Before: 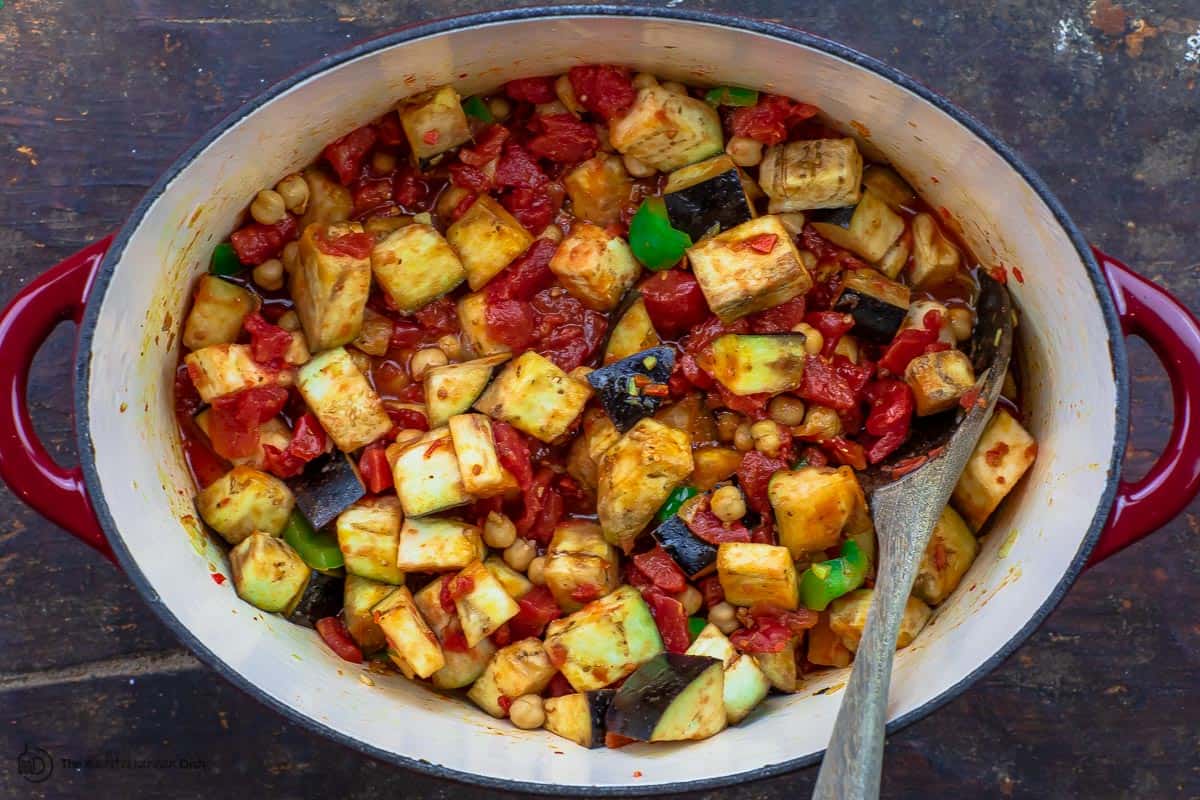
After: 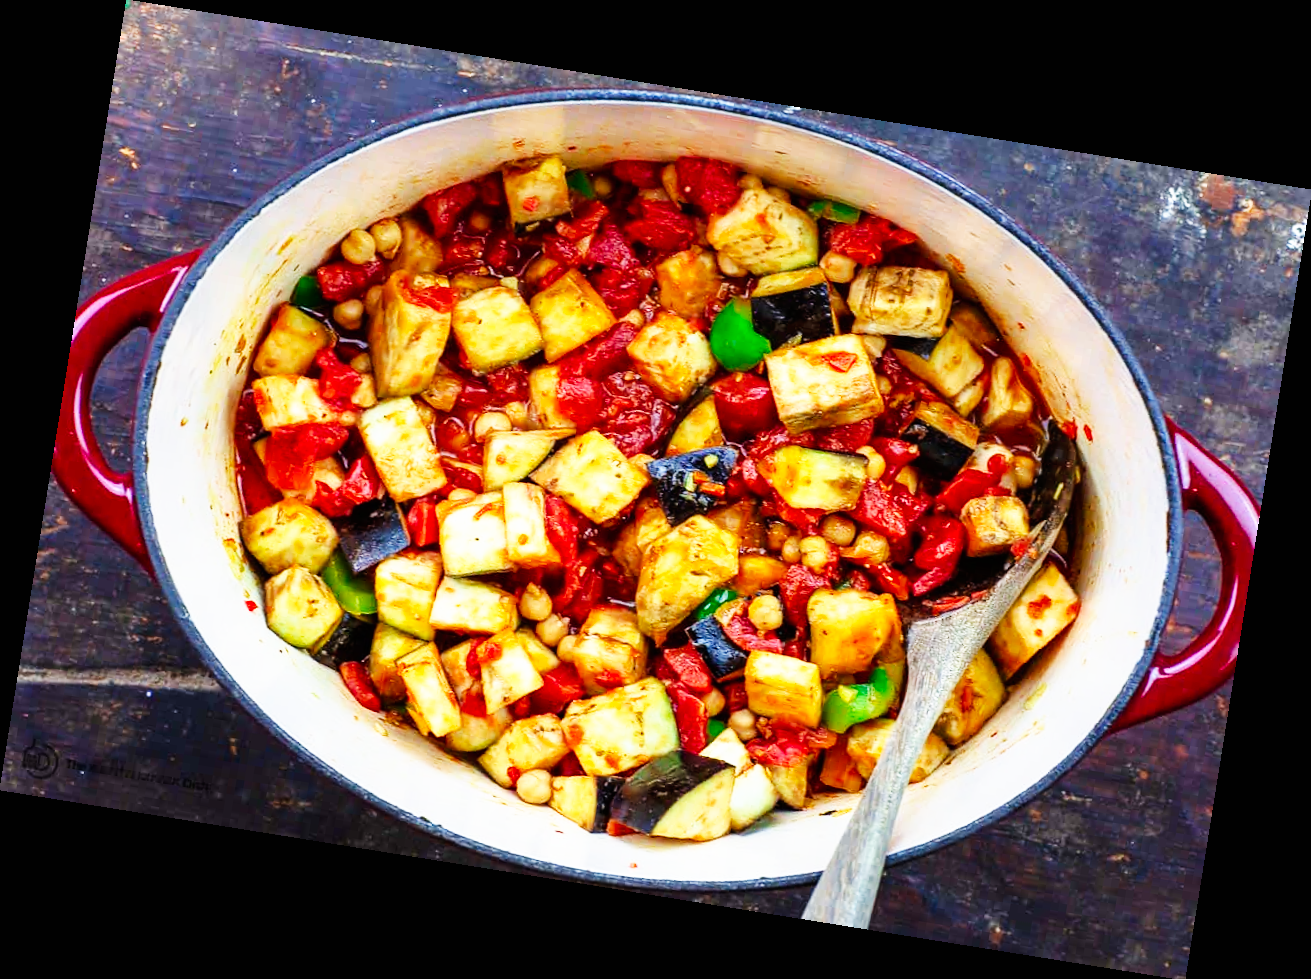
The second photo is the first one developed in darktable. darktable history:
rotate and perspective: rotation 9.12°, automatic cropping off
base curve: curves: ch0 [(0, 0) (0.007, 0.004) (0.027, 0.03) (0.046, 0.07) (0.207, 0.54) (0.442, 0.872) (0.673, 0.972) (1, 1)], preserve colors none
